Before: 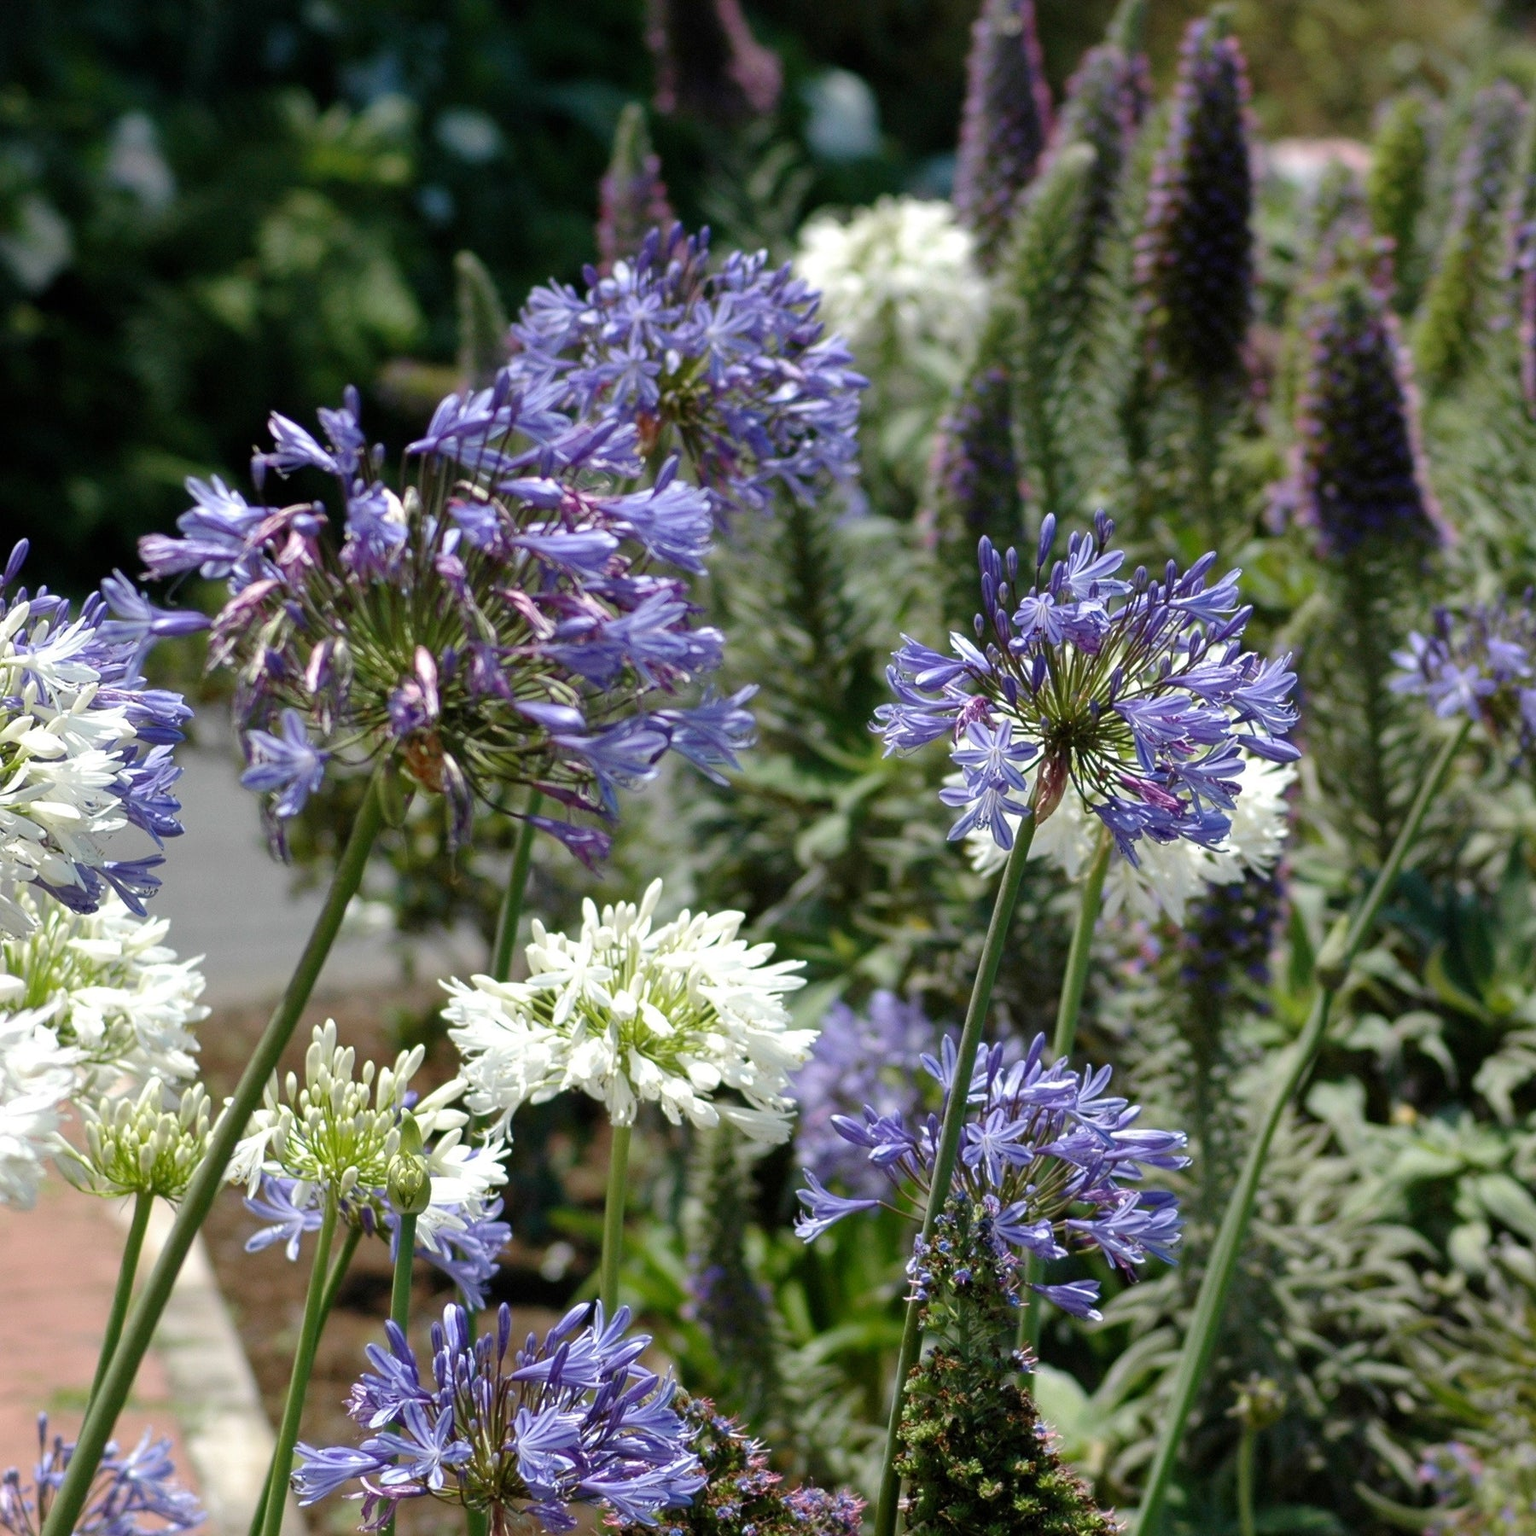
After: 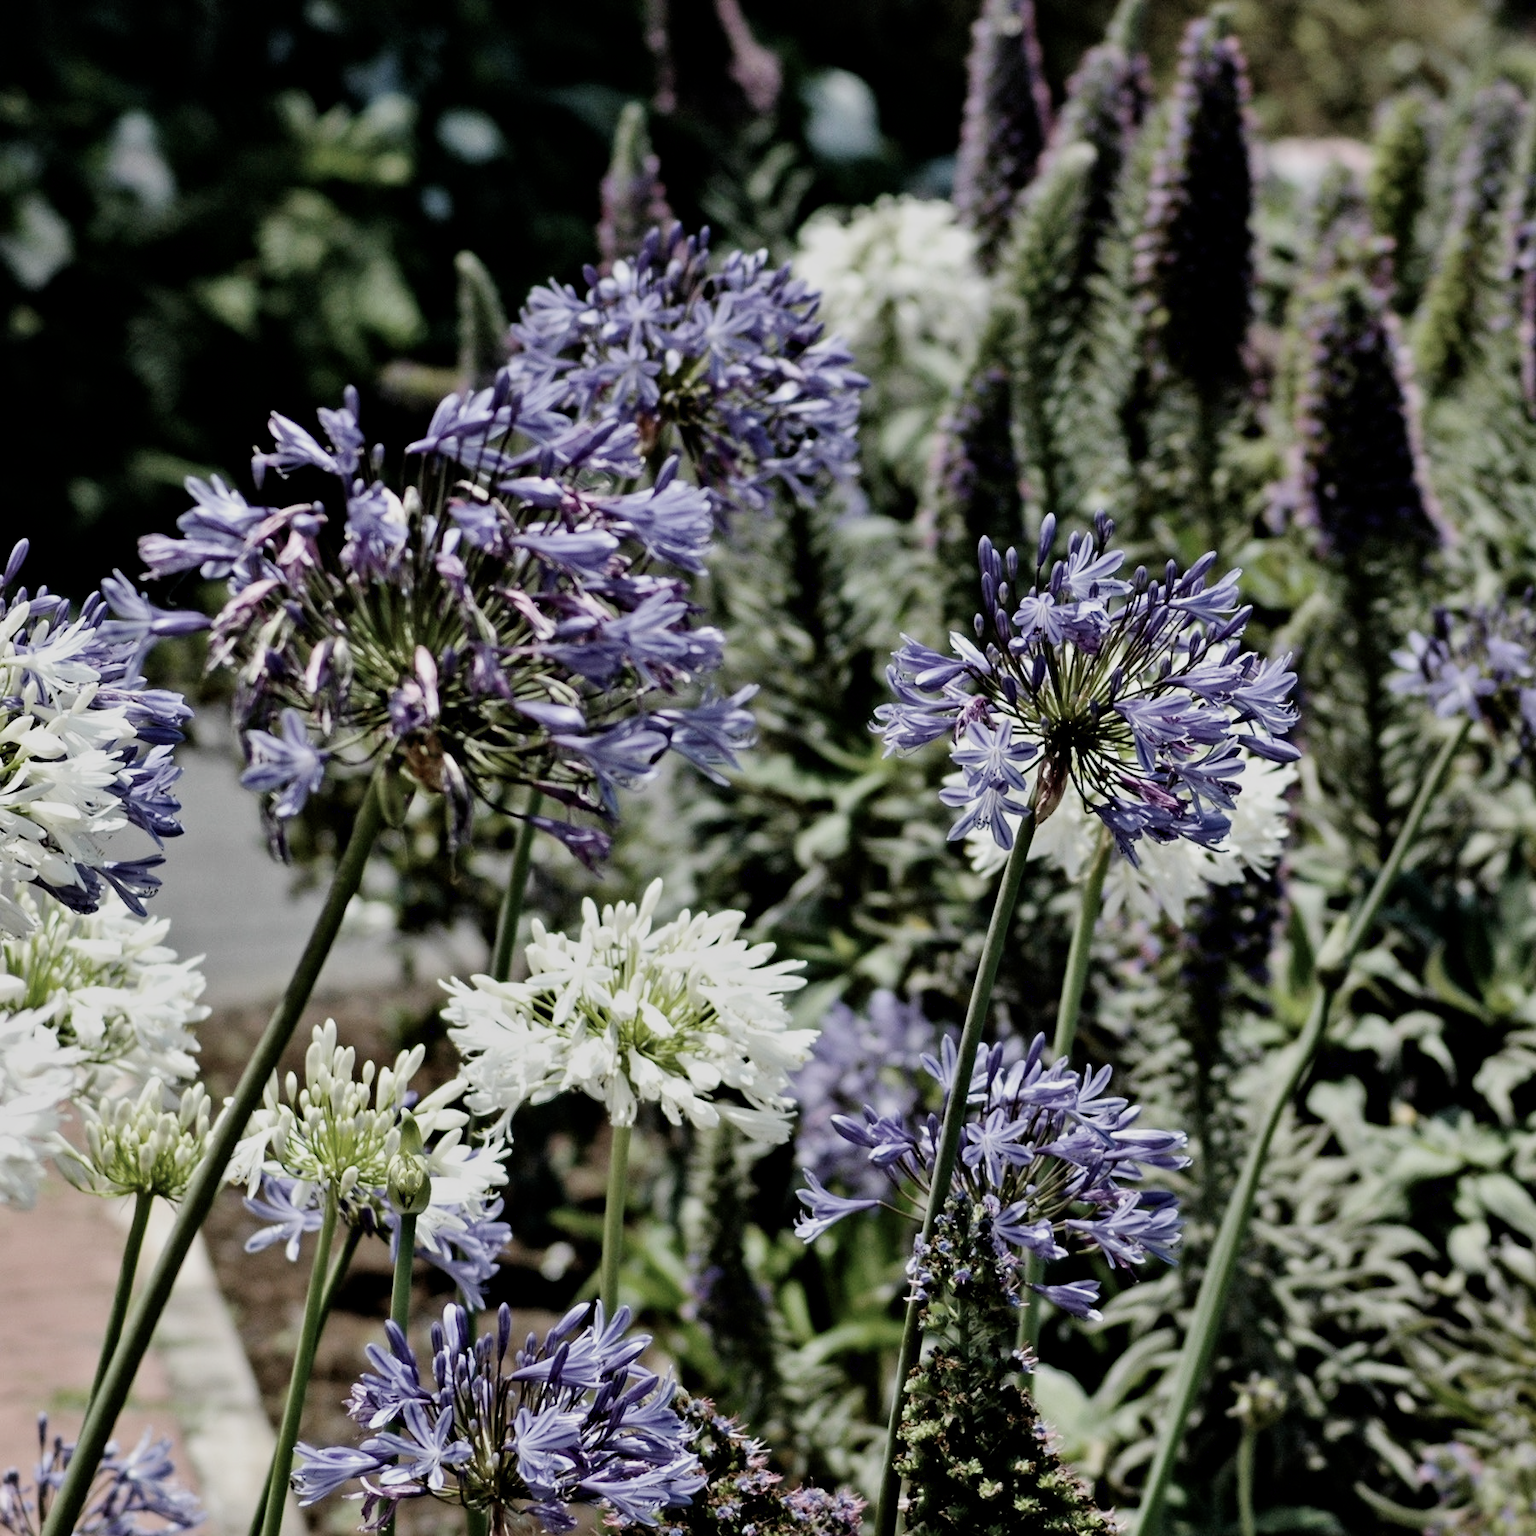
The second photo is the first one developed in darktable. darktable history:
filmic rgb: black relative exposure -6.98 EV, white relative exposure 5.63 EV, hardness 2.86
contrast equalizer: y [[0.511, 0.558, 0.631, 0.632, 0.559, 0.512], [0.5 ×6], [0.5 ×6], [0 ×6], [0 ×6]]
contrast brightness saturation: contrast 0.1, saturation -0.3
